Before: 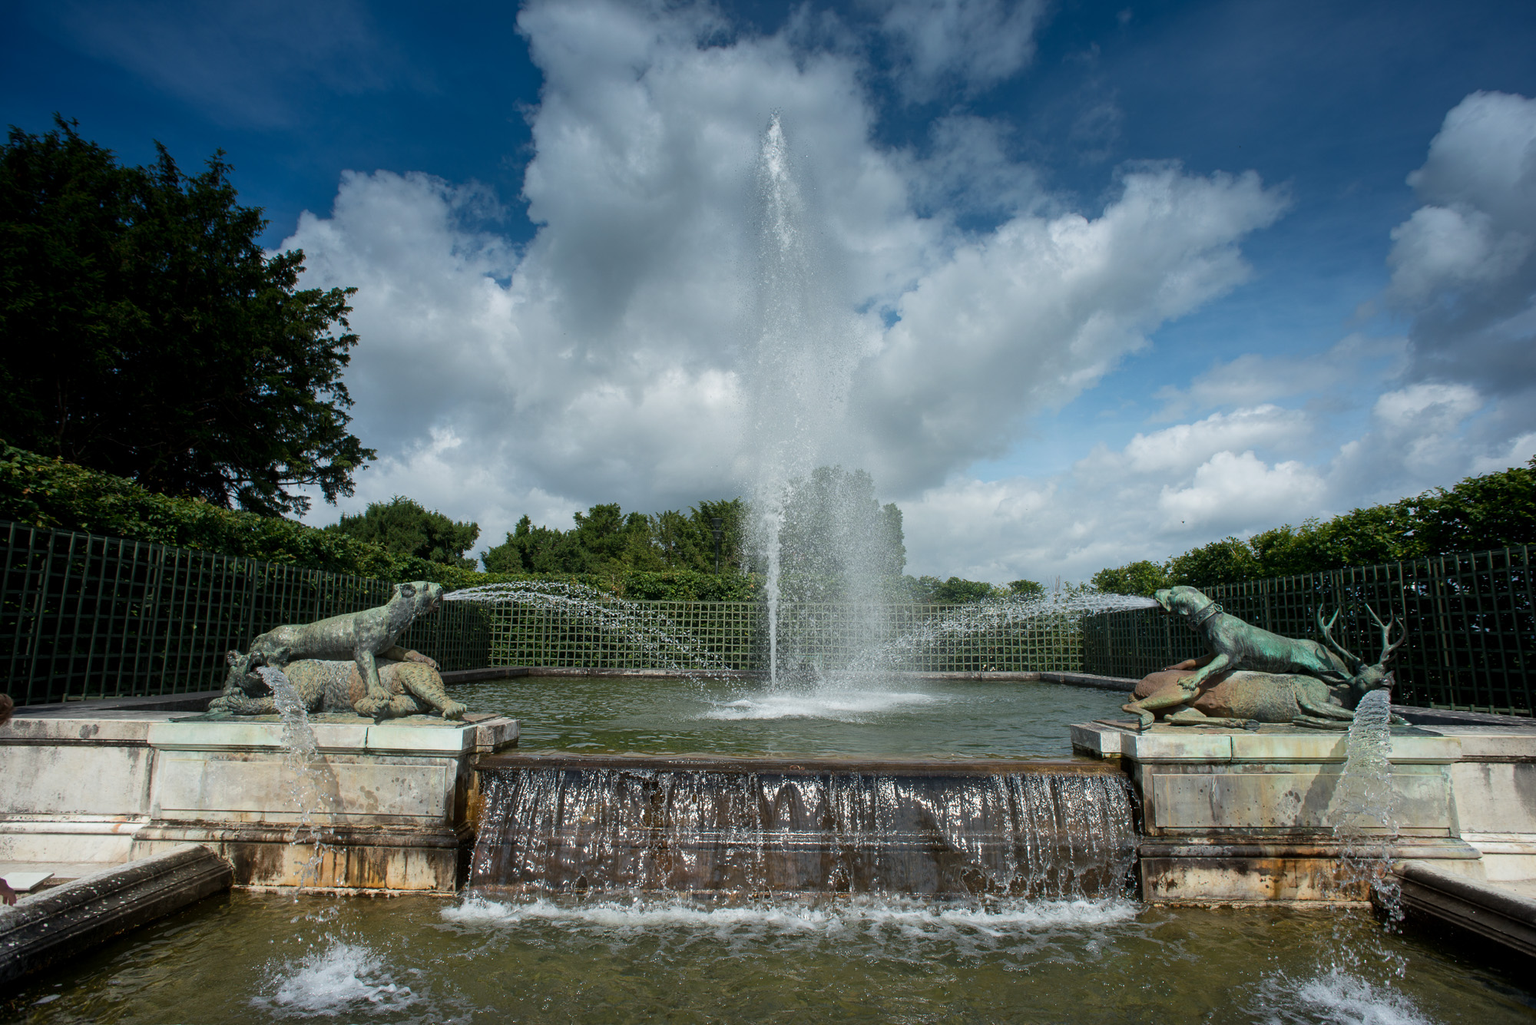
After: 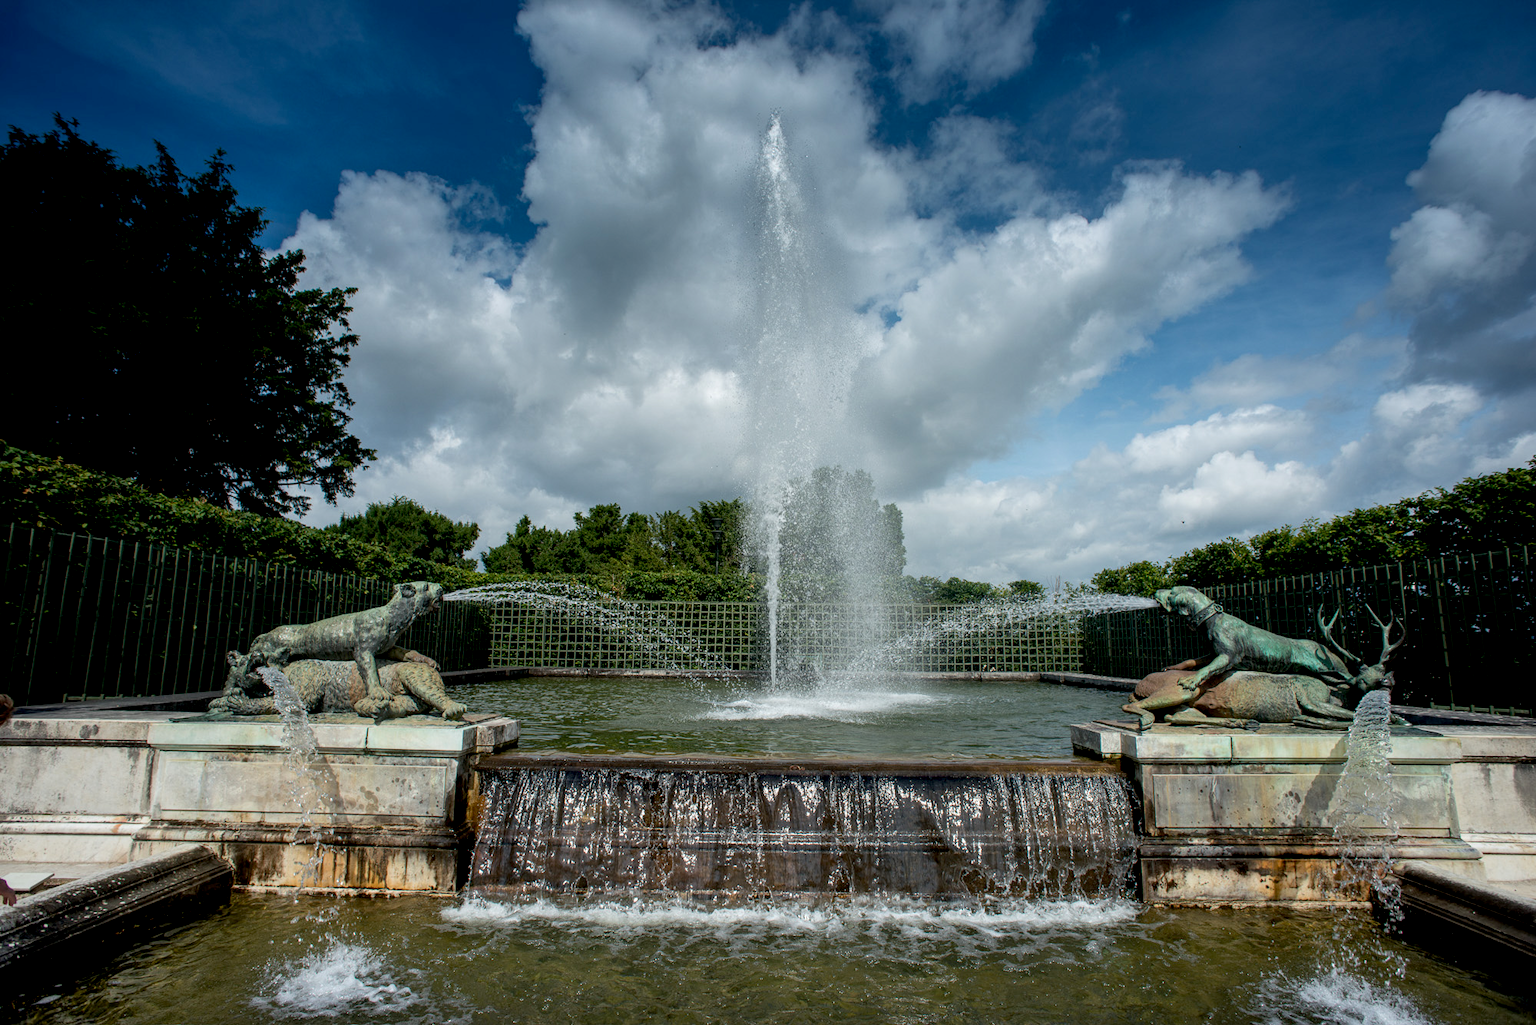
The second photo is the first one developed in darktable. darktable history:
local contrast: on, module defaults
exposure: black level correction 0.01, exposure 0.015 EV, compensate highlight preservation false
